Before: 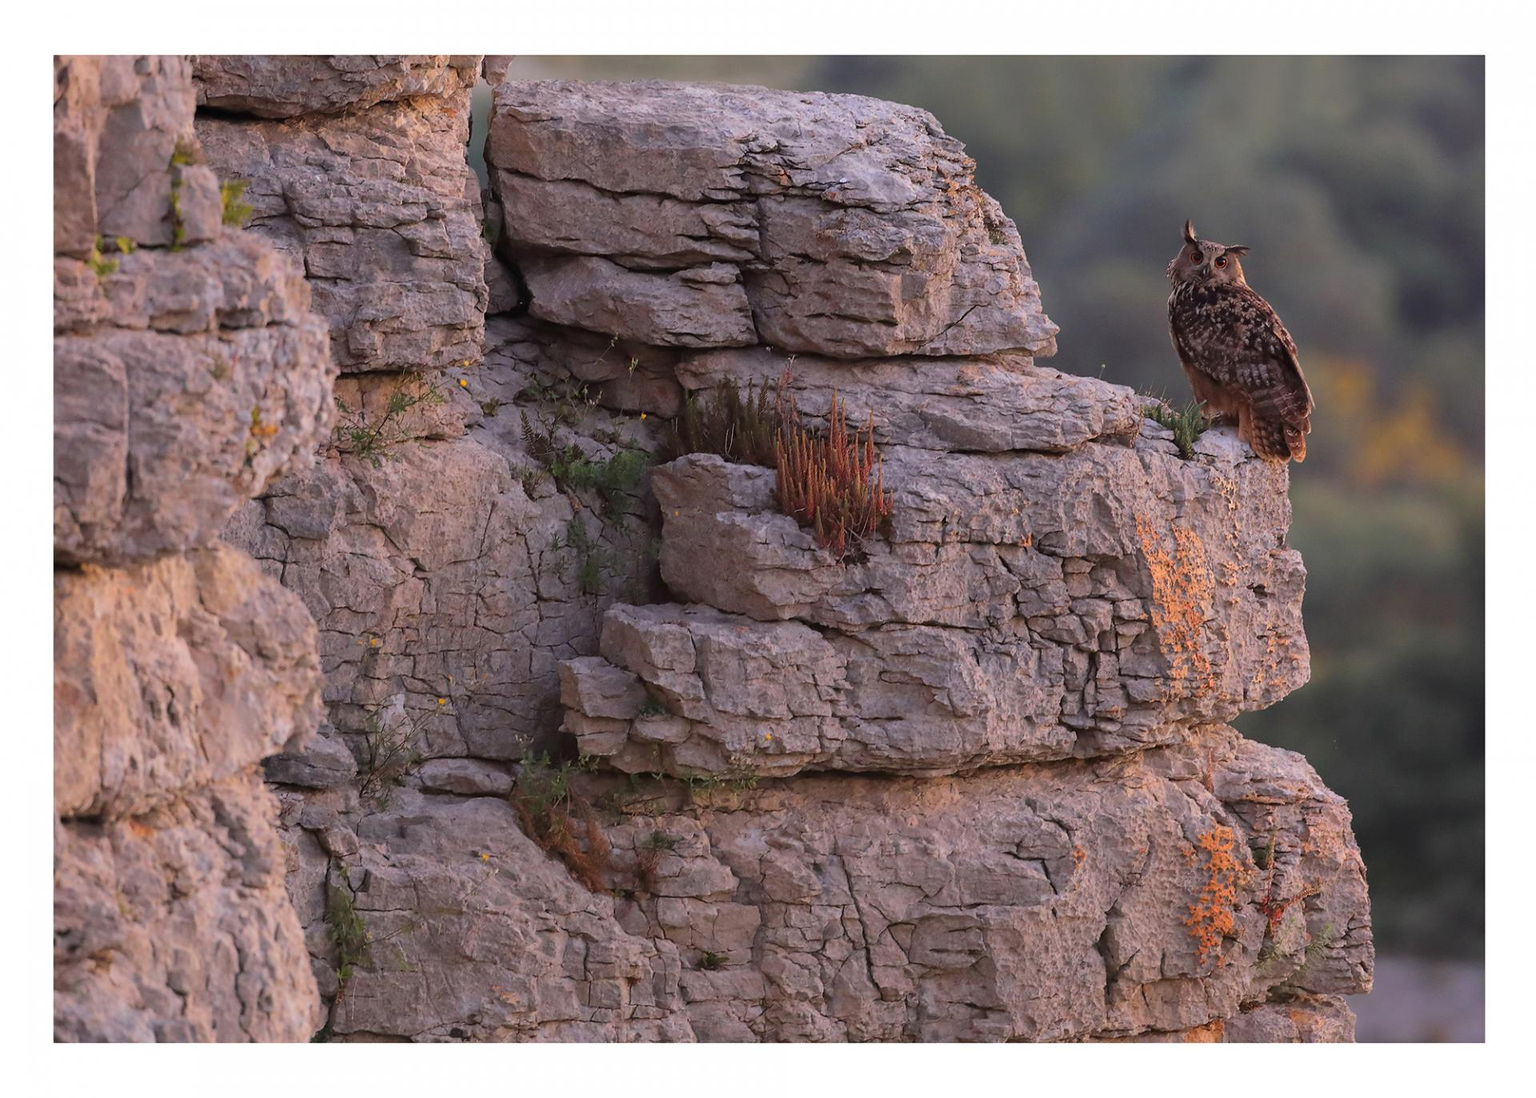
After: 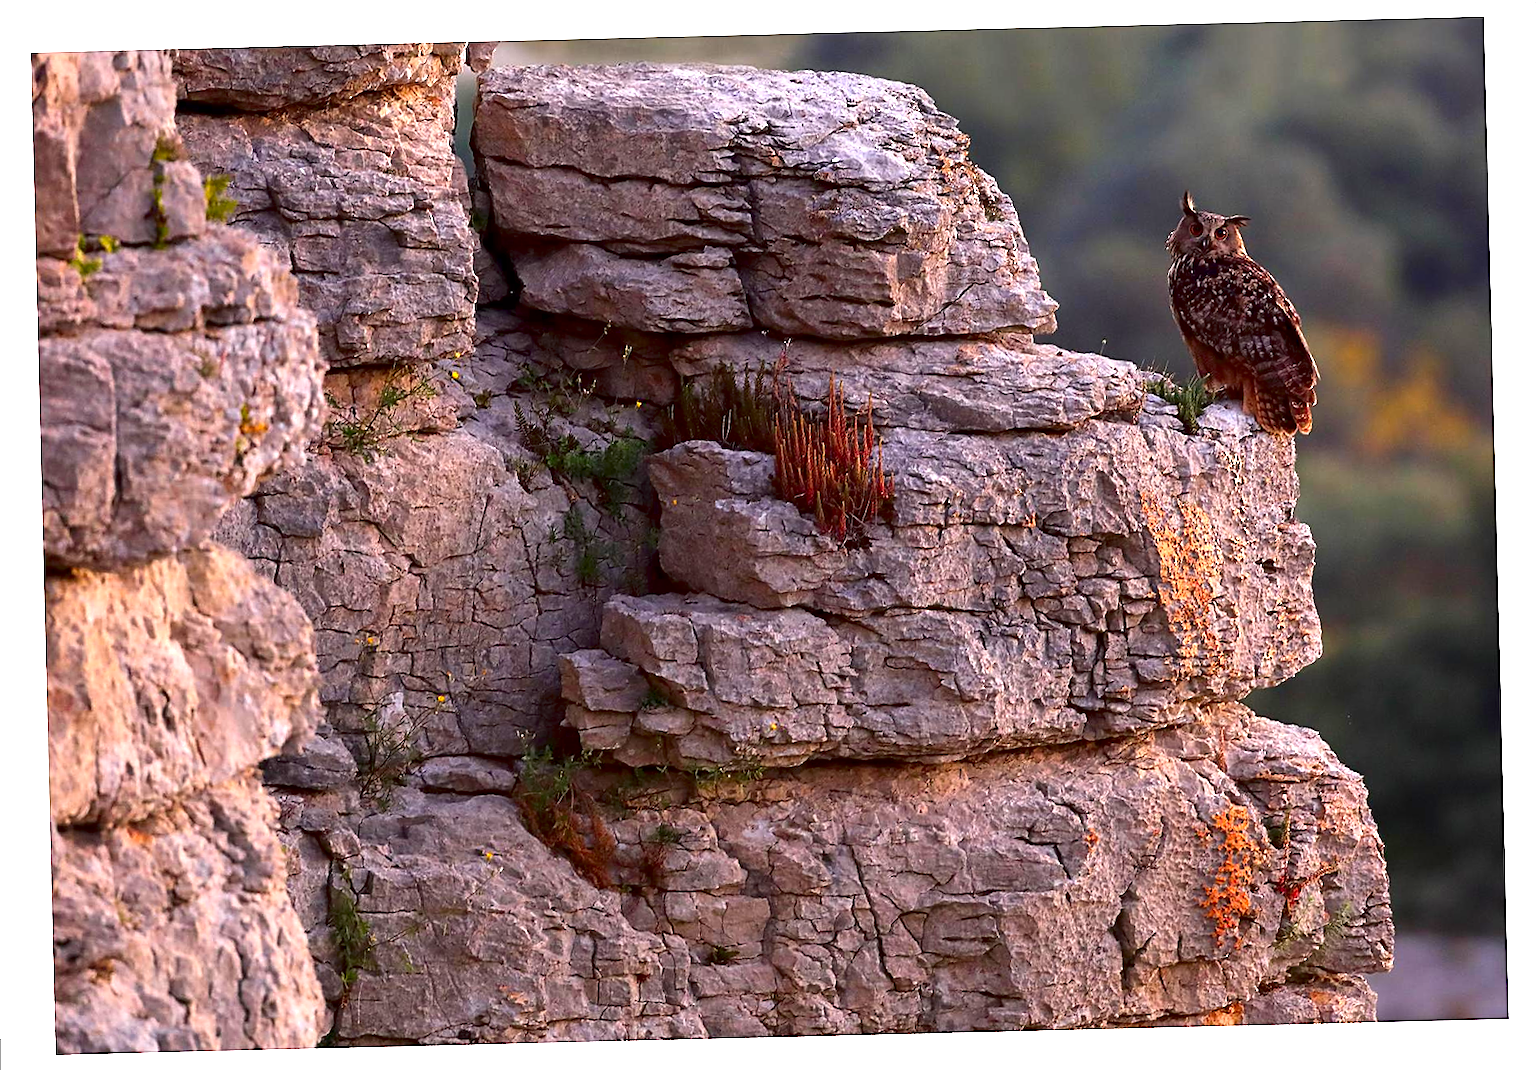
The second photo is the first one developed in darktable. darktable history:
rotate and perspective: rotation -1.42°, crop left 0.016, crop right 0.984, crop top 0.035, crop bottom 0.965
shadows and highlights: shadows 0, highlights 40
sharpen: on, module defaults
contrast brightness saturation: brightness -0.25, saturation 0.2
exposure: black level correction 0.008, exposure 0.979 EV, compensate highlight preservation false
